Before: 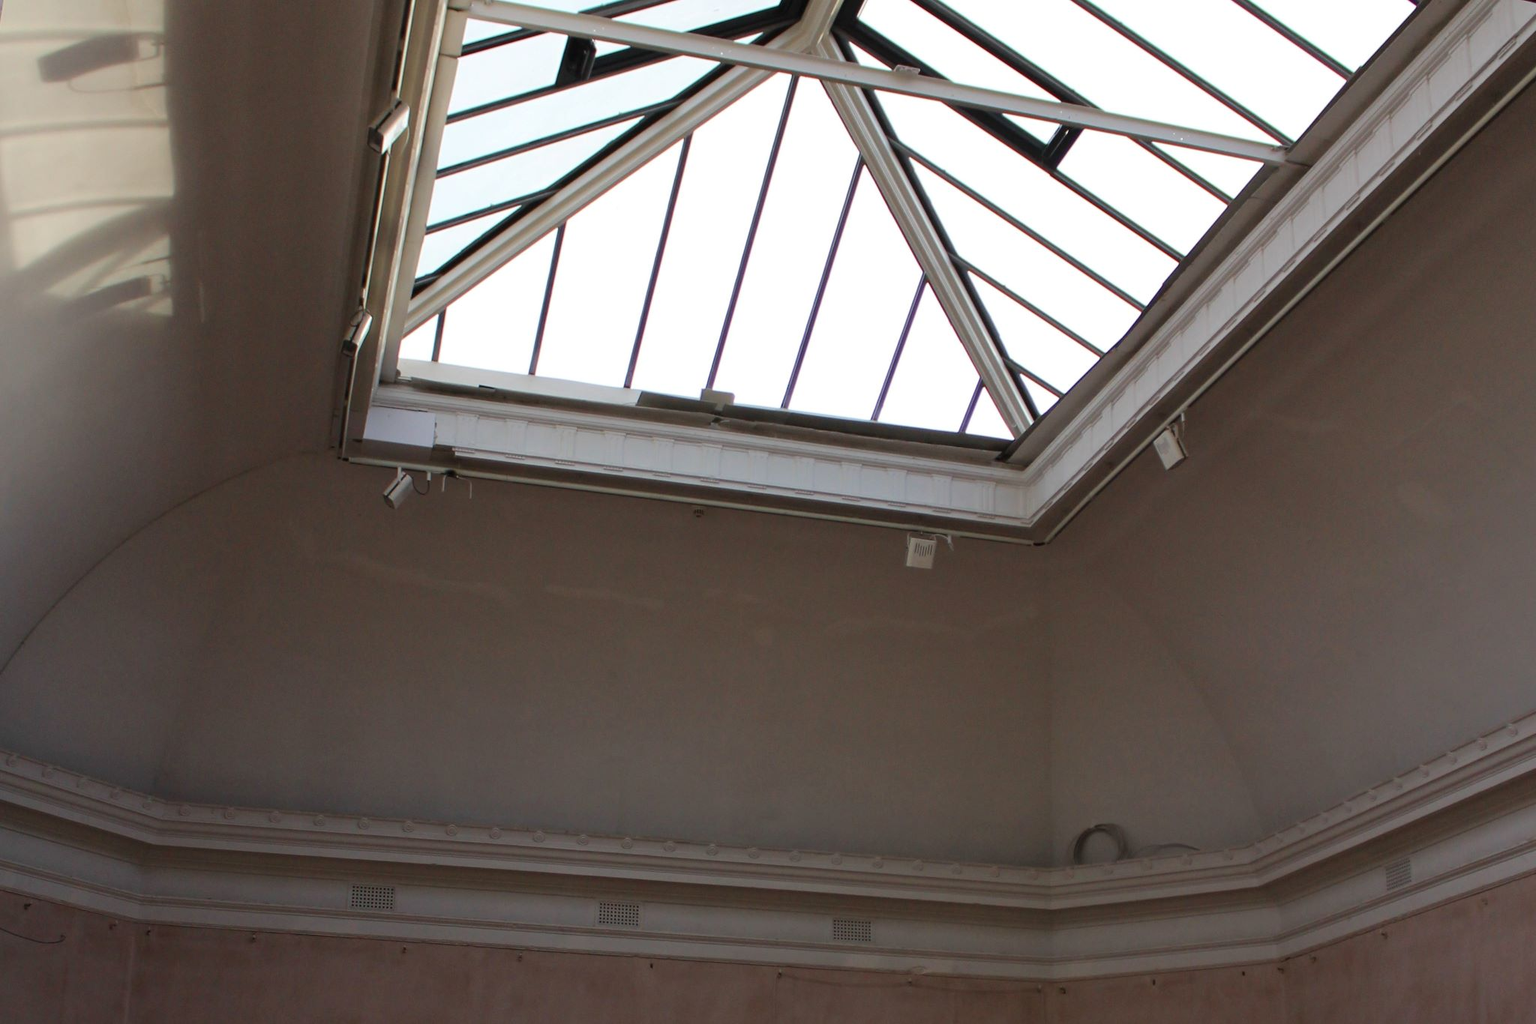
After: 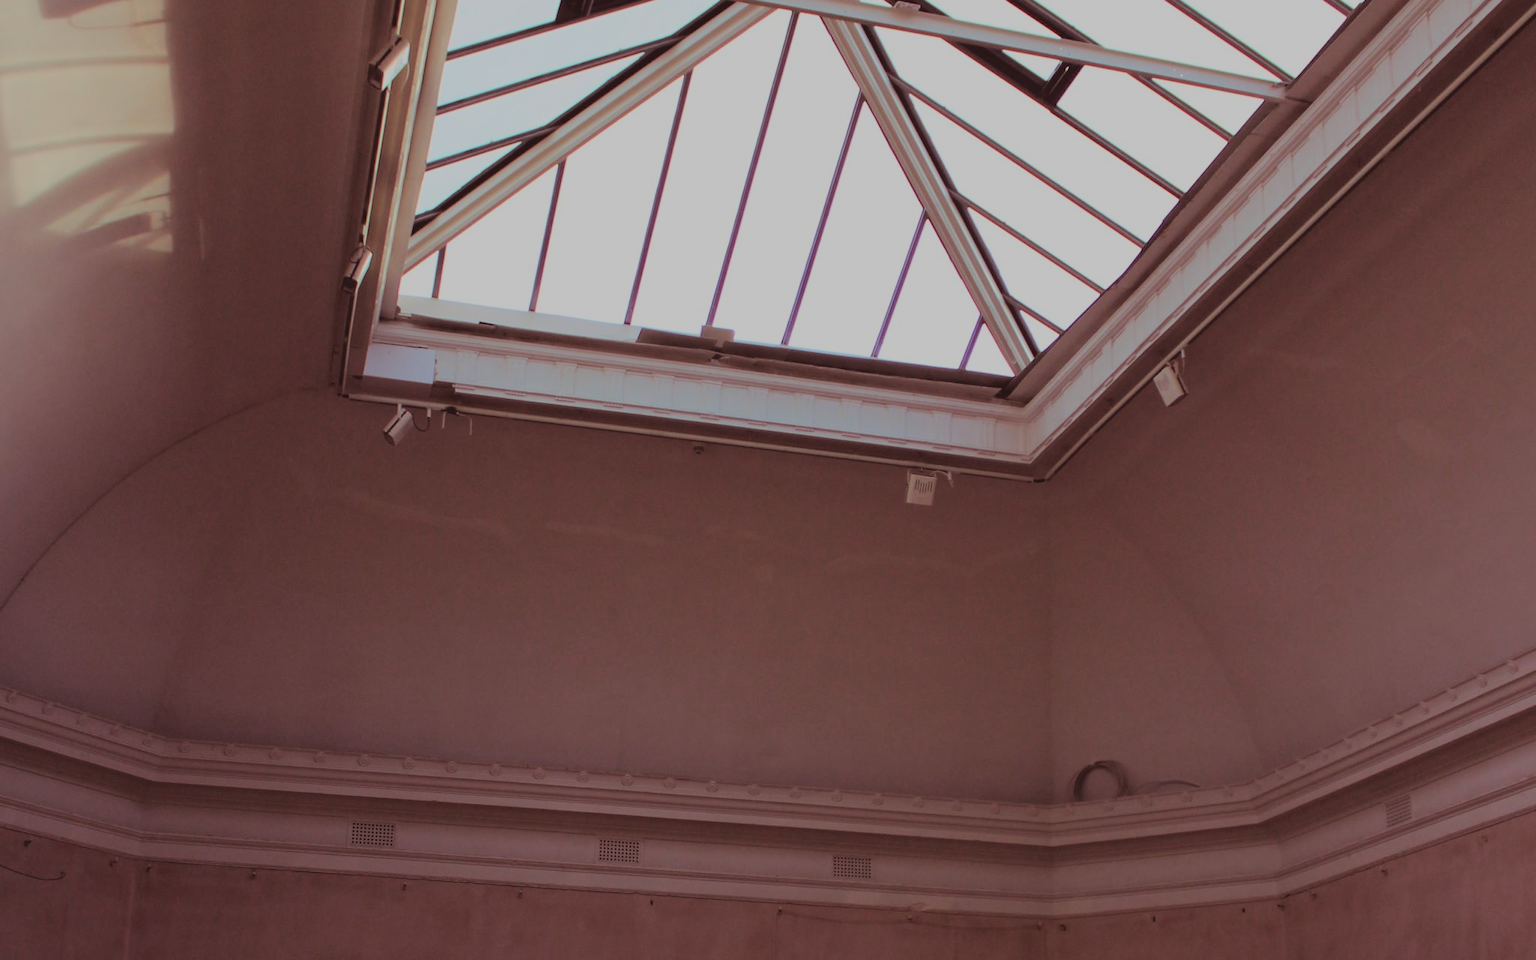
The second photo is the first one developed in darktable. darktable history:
crop and rotate: top 6.25%
filmic rgb: black relative exposure -7.65 EV, white relative exposure 4.56 EV, hardness 3.61, color science v6 (2022)
split-toning: highlights › hue 298.8°, highlights › saturation 0.73, compress 41.76%
contrast brightness saturation: contrast -0.19, saturation 0.19
